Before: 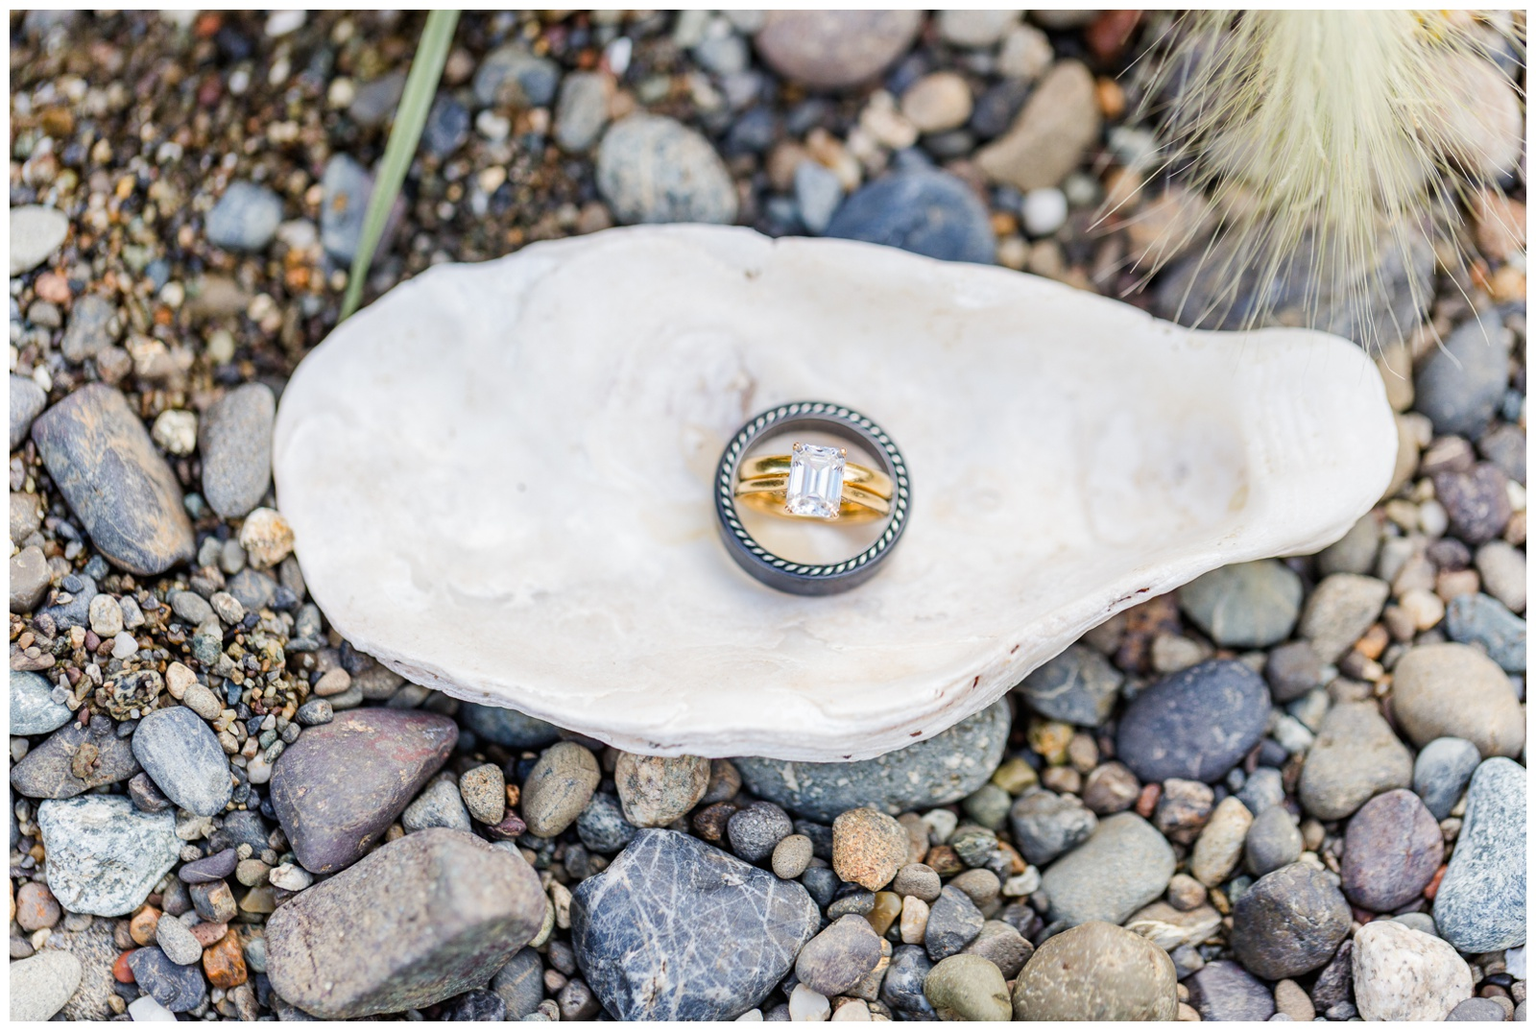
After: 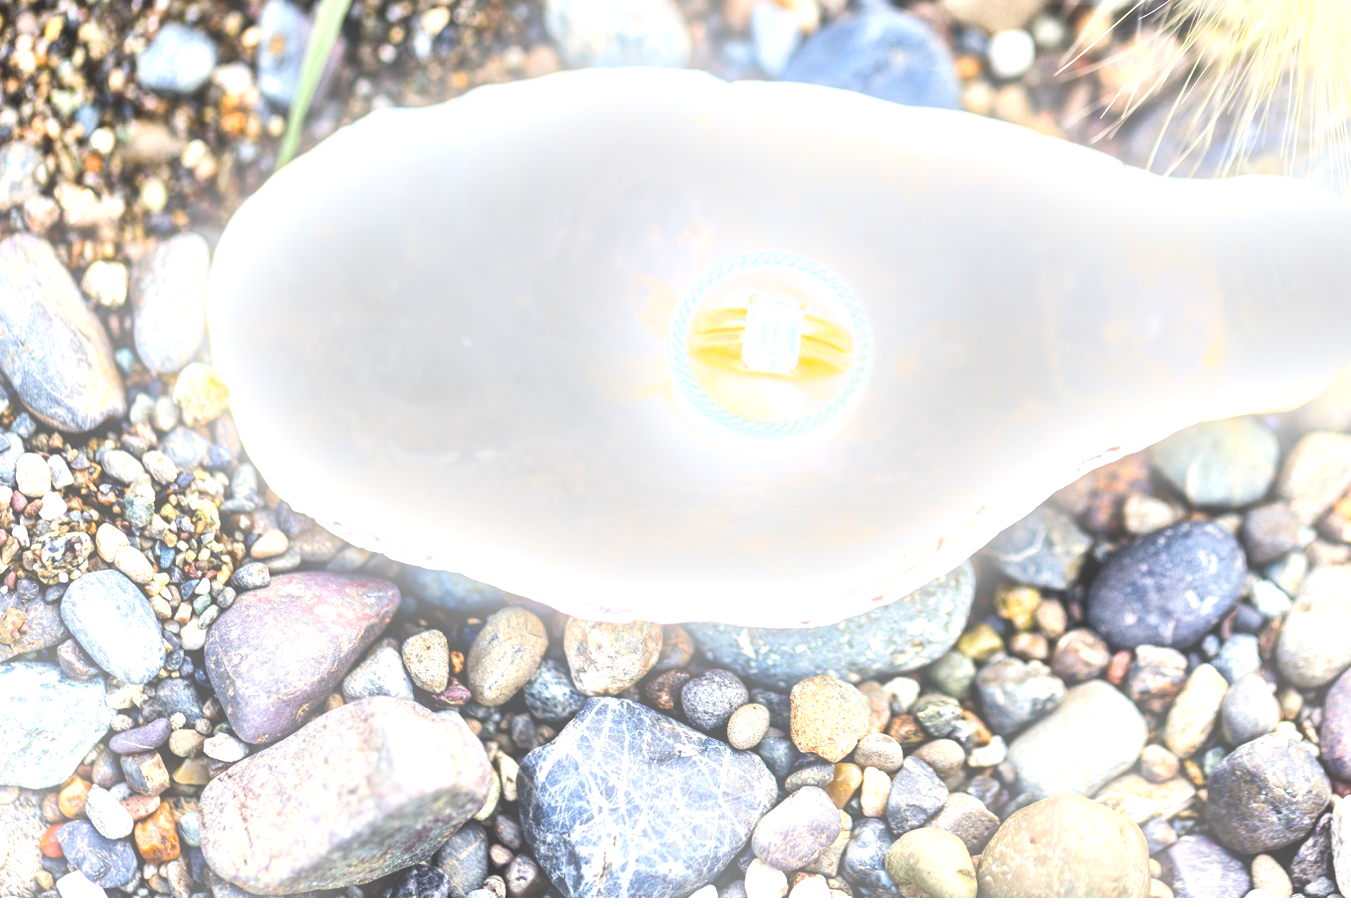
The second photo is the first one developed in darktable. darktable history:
local contrast: mode bilateral grid, contrast 20, coarseness 50, detail 148%, midtone range 0.2
exposure: exposure 0.258 EV, compensate highlight preservation false
crop and rotate: left 4.842%, top 15.51%, right 10.668%
bloom: size 15%, threshold 97%, strength 7%
tone equalizer: -8 EV -1.08 EV, -7 EV -1.01 EV, -6 EV -0.867 EV, -5 EV -0.578 EV, -3 EV 0.578 EV, -2 EV 0.867 EV, -1 EV 1.01 EV, +0 EV 1.08 EV, edges refinement/feathering 500, mask exposure compensation -1.57 EV, preserve details no
